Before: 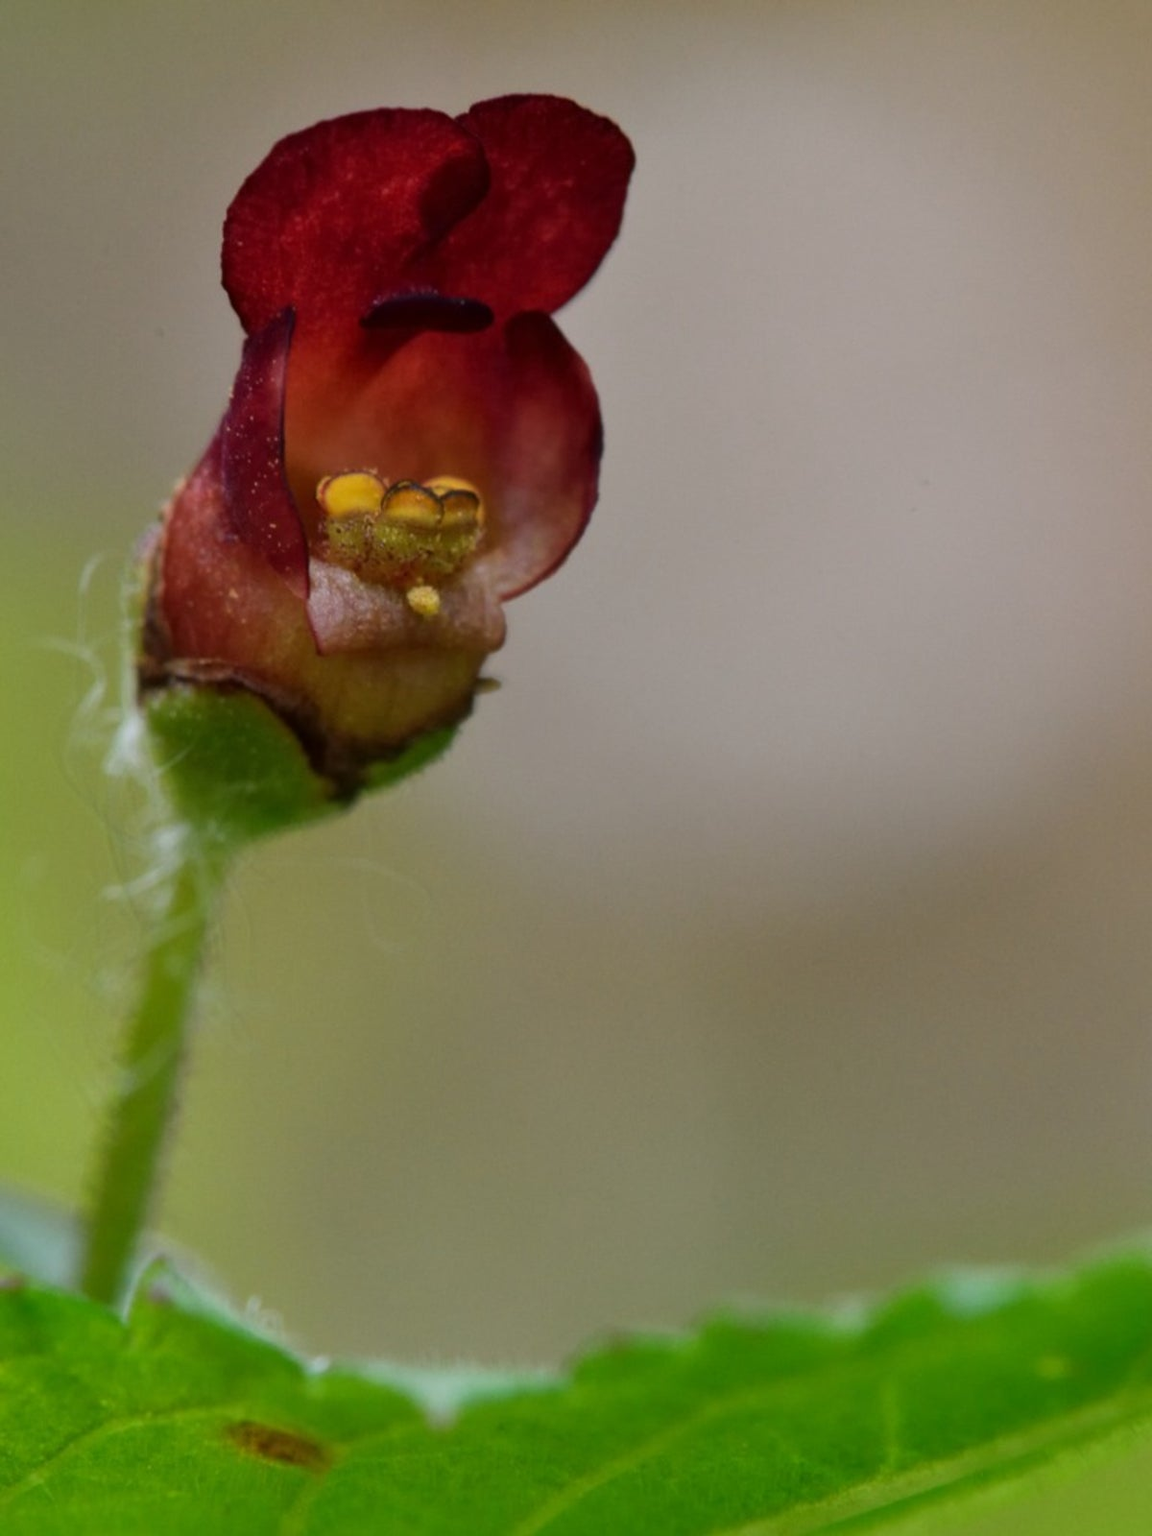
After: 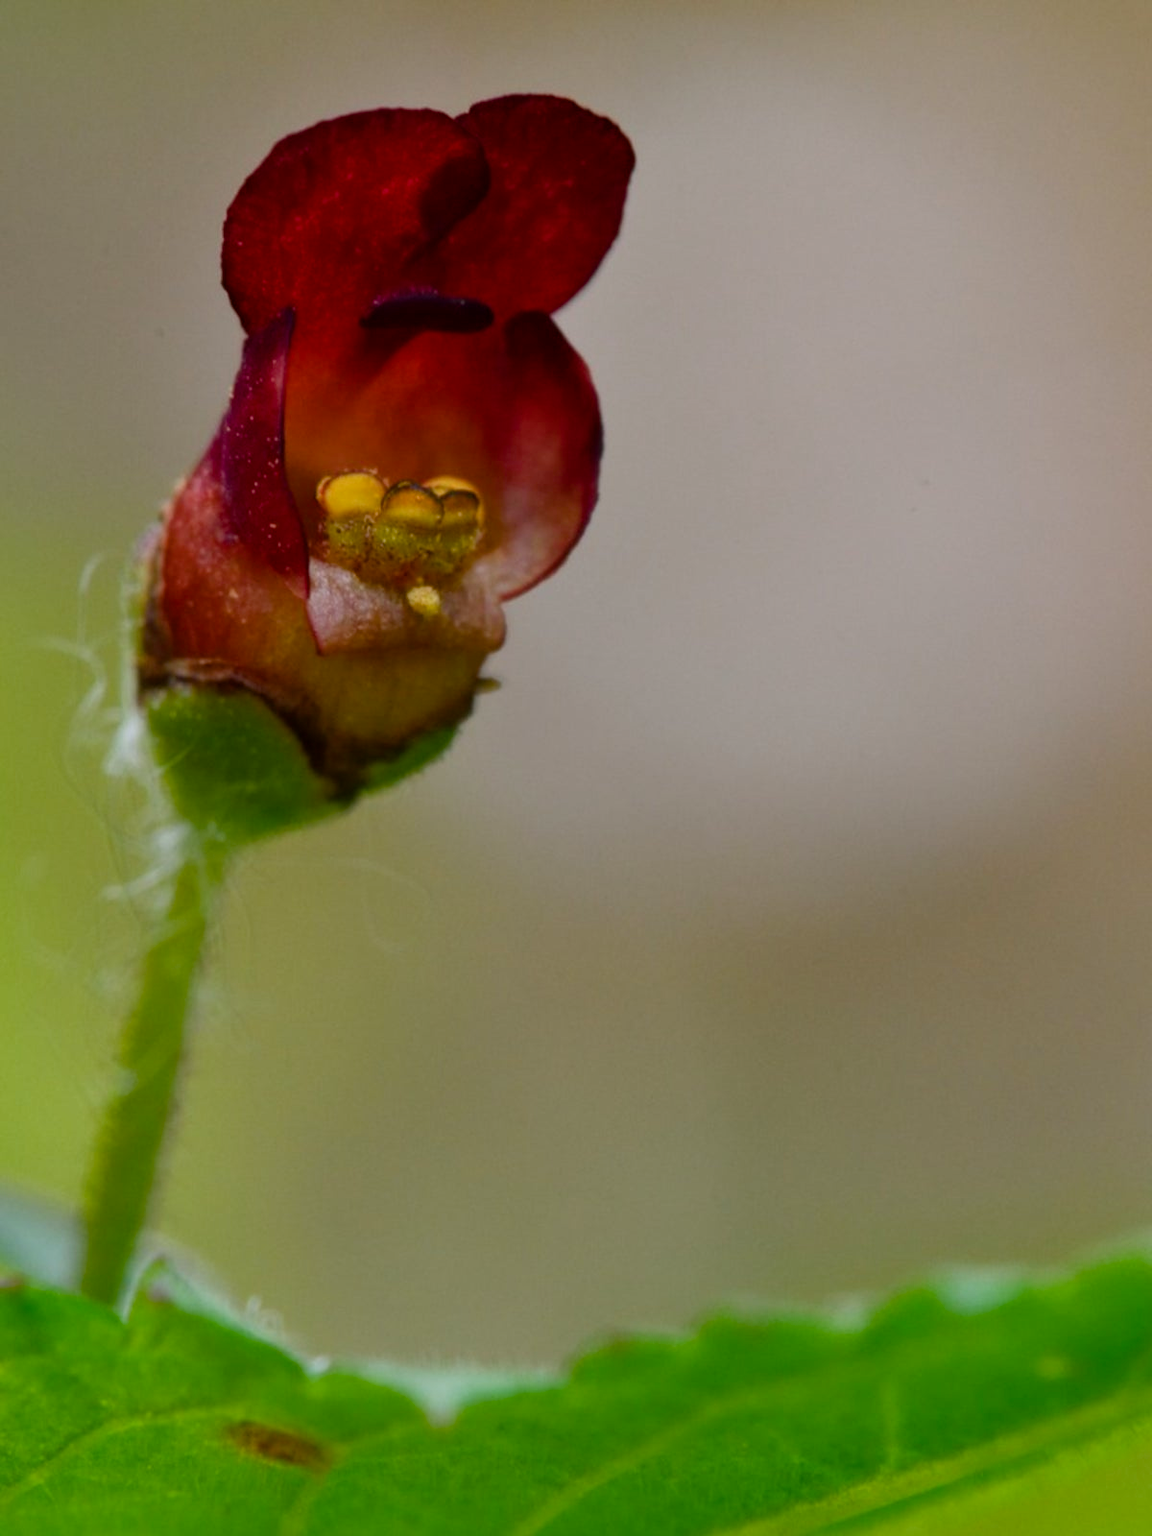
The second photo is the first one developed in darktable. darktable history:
color balance rgb: shadows lift › hue 86.71°, perceptual saturation grading › global saturation 20%, perceptual saturation grading › highlights -24.812%, perceptual saturation grading › shadows 24.31%
